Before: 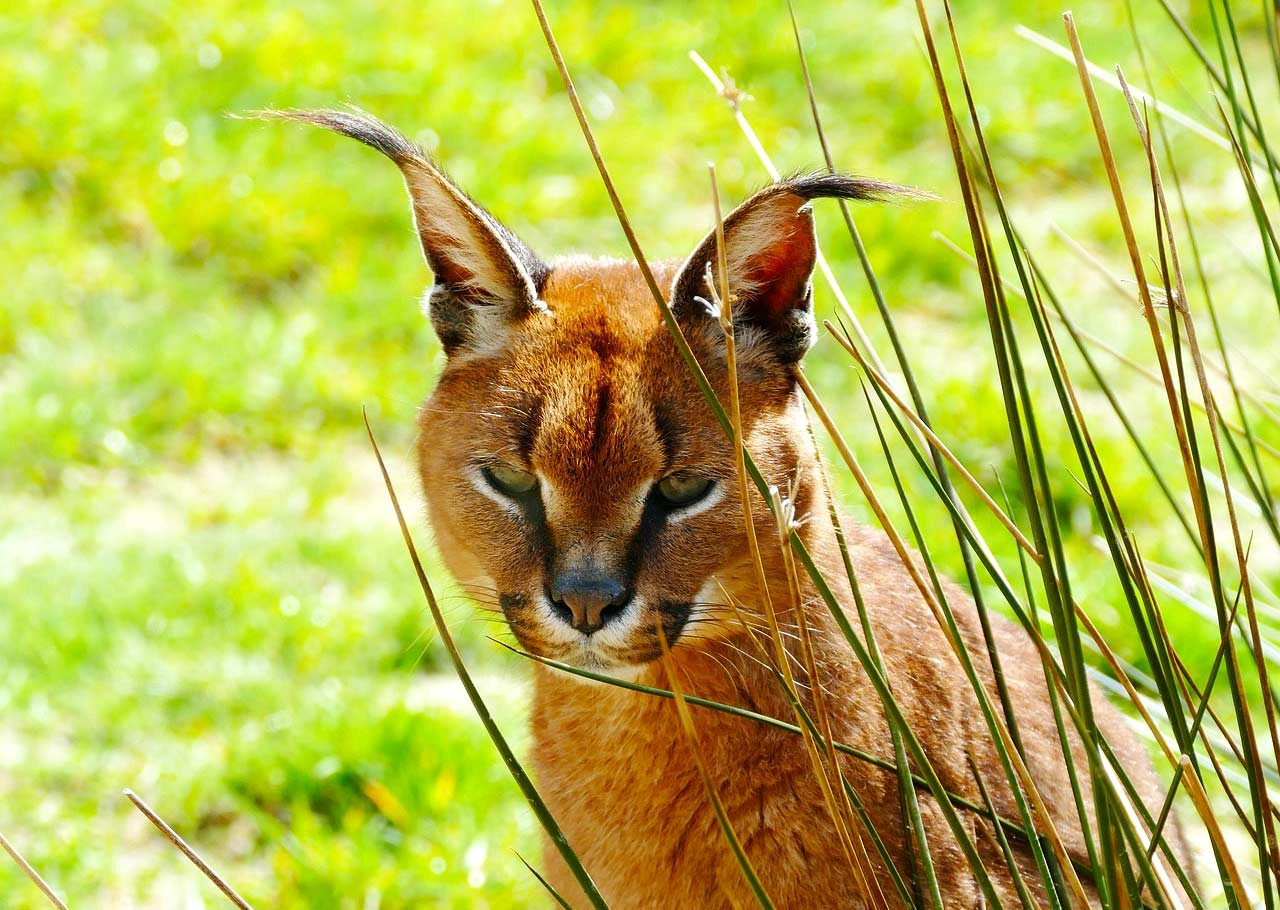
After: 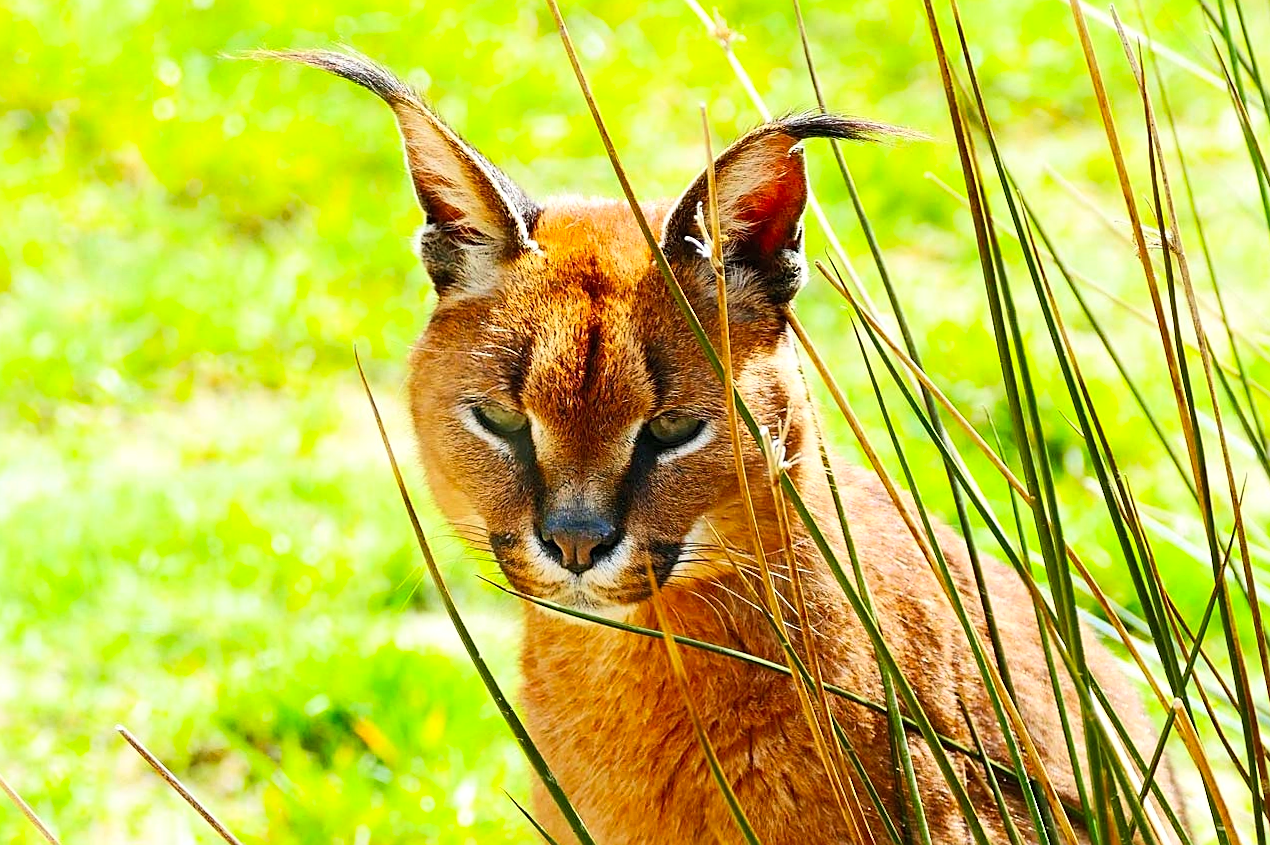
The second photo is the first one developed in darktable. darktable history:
sharpen: on, module defaults
contrast brightness saturation: contrast 0.2, brightness 0.16, saturation 0.22
crop and rotate: top 6.25%
rotate and perspective: rotation 0.192°, lens shift (horizontal) -0.015, crop left 0.005, crop right 0.996, crop top 0.006, crop bottom 0.99
